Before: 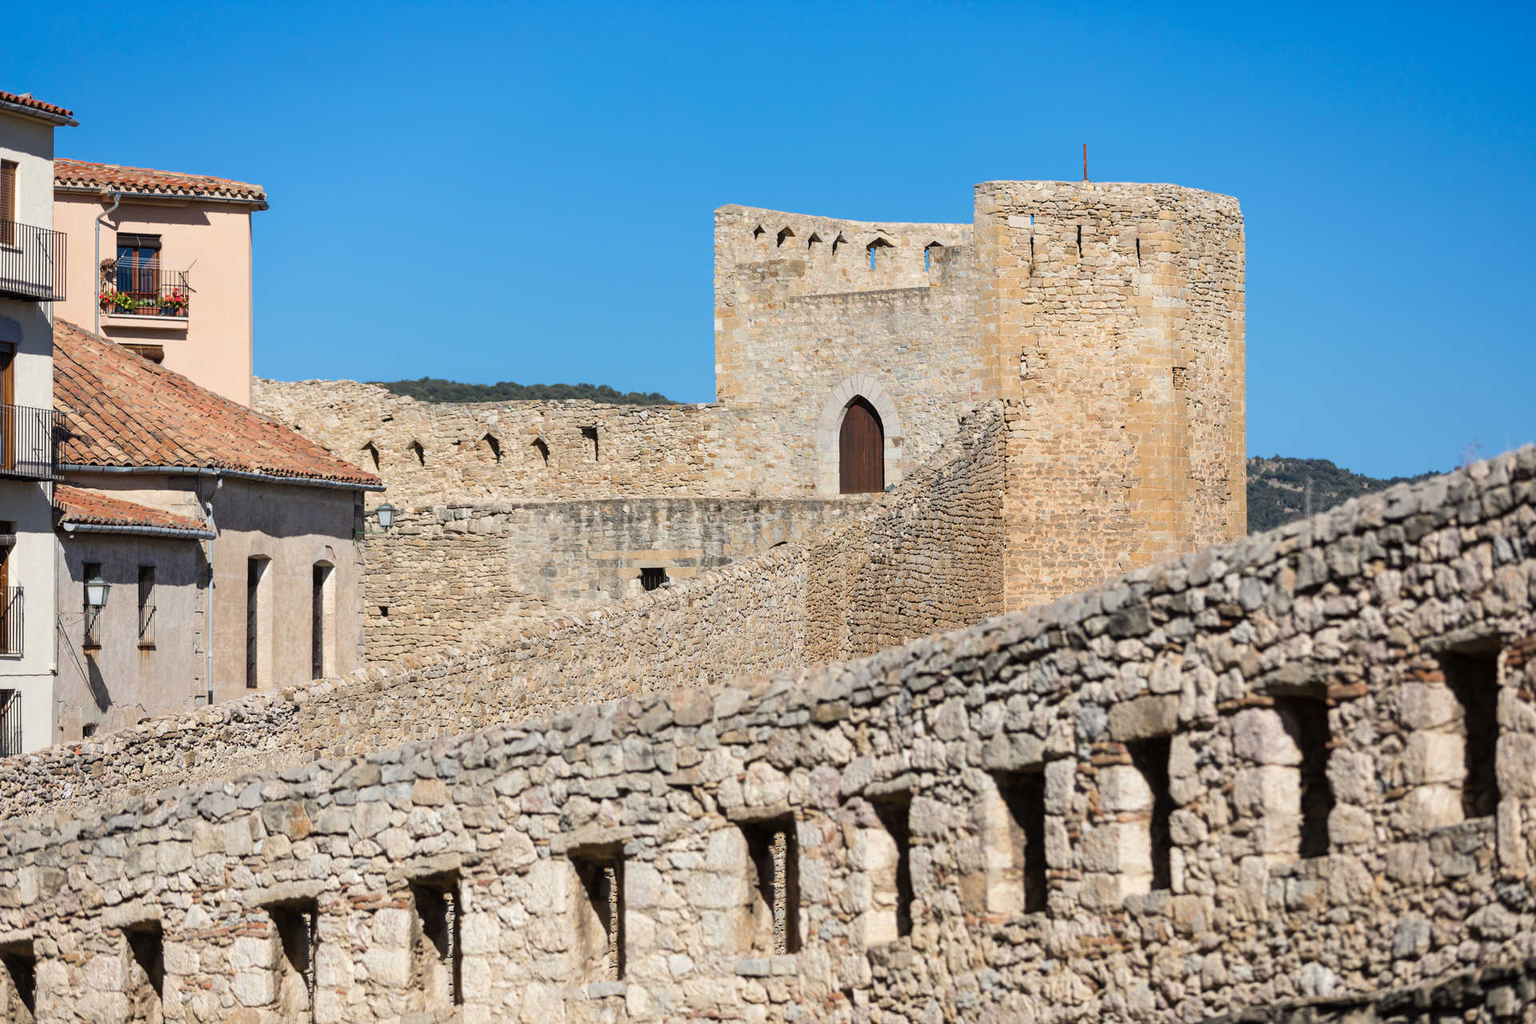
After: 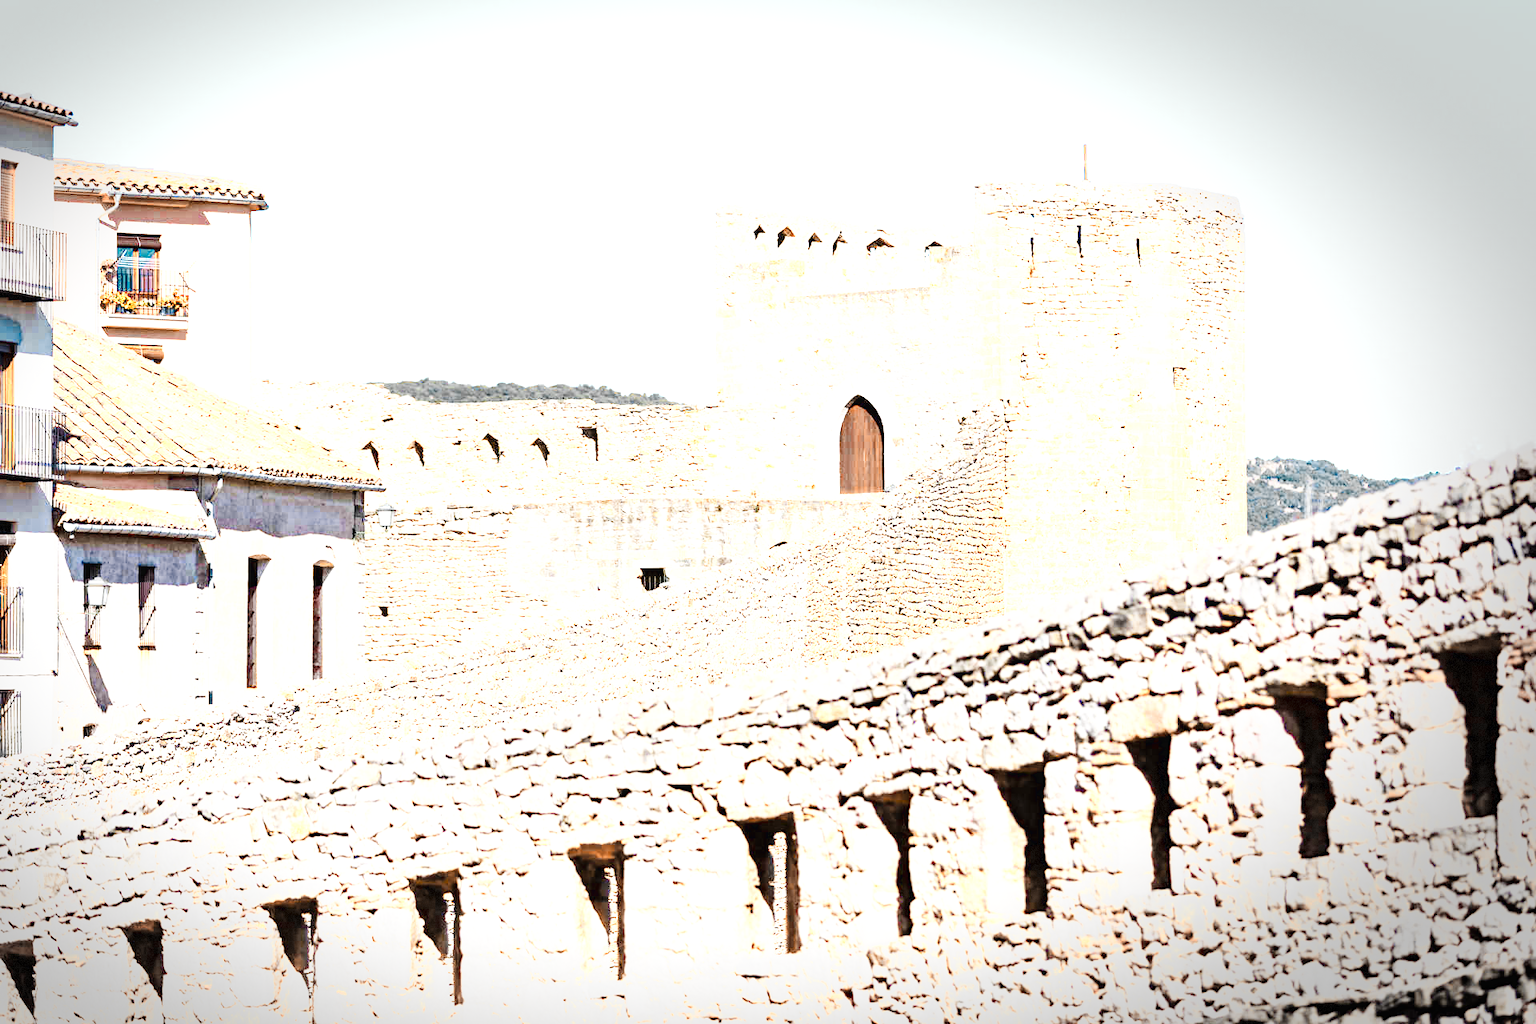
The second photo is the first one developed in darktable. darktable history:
exposure: exposure 1.149 EV, compensate exposure bias true, compensate highlight preservation false
vignetting: center (-0.123, -0.001), automatic ratio true, dithering 8-bit output
base curve: curves: ch0 [(0, 0.003) (0.001, 0.002) (0.006, 0.004) (0.02, 0.022) (0.048, 0.086) (0.094, 0.234) (0.162, 0.431) (0.258, 0.629) (0.385, 0.8) (0.548, 0.918) (0.751, 0.988) (1, 1)], preserve colors none
color zones: curves: ch0 [(0.009, 0.528) (0.136, 0.6) (0.255, 0.586) (0.39, 0.528) (0.522, 0.584) (0.686, 0.736) (0.849, 0.561)]; ch1 [(0.045, 0.781) (0.14, 0.416) (0.257, 0.695) (0.442, 0.032) (0.738, 0.338) (0.818, 0.632) (0.891, 0.741) (1, 0.704)]; ch2 [(0, 0.667) (0.141, 0.52) (0.26, 0.37) (0.474, 0.432) (0.743, 0.286)]
haze removal: compatibility mode true, adaptive false
